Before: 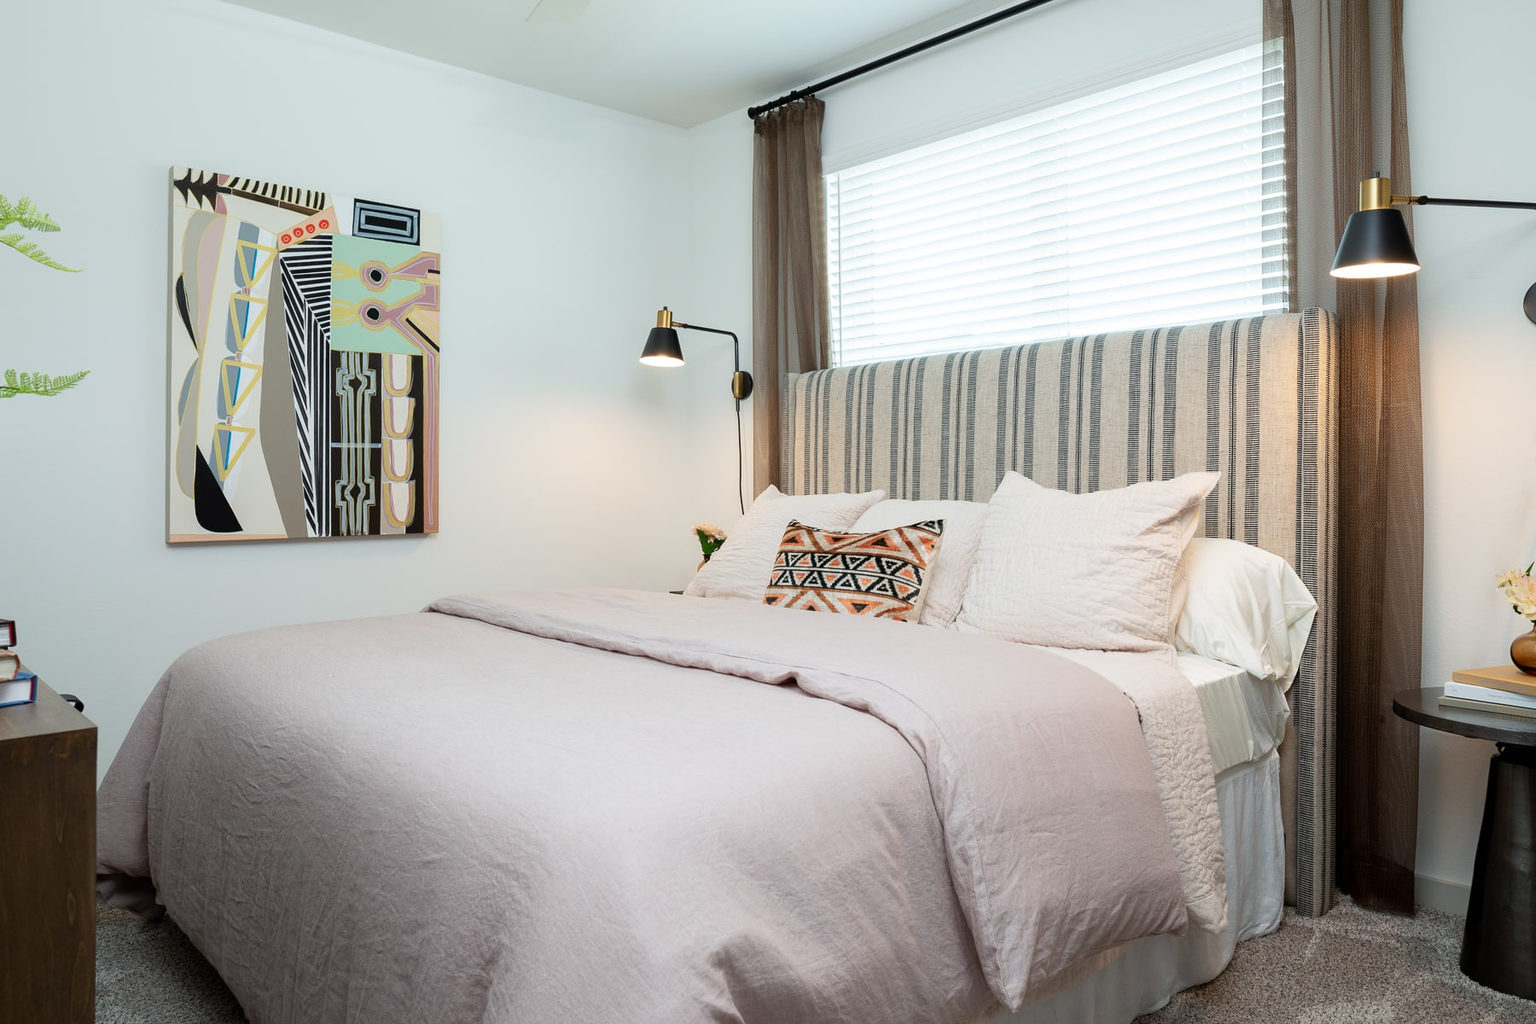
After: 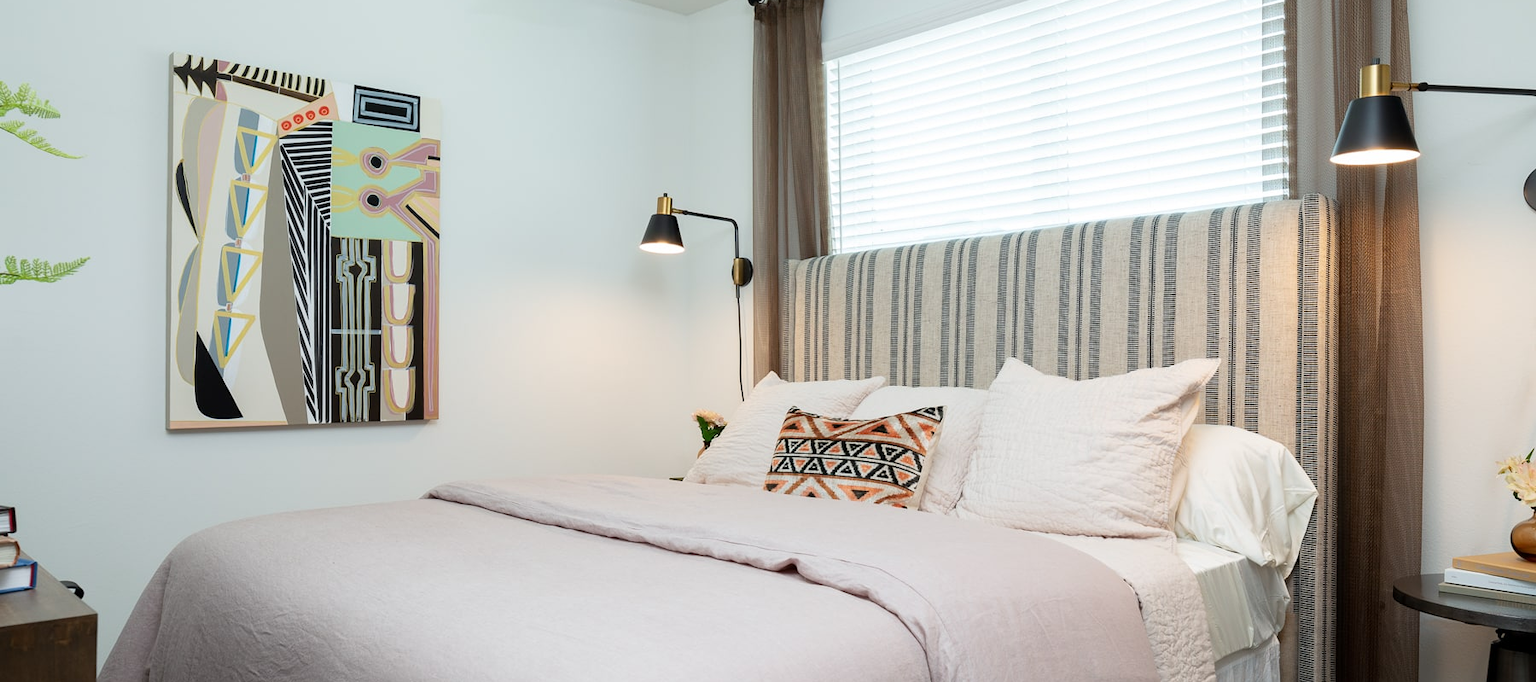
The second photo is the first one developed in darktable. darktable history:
crop: top 11.166%, bottom 22.168%
exposure: compensate highlight preservation false
